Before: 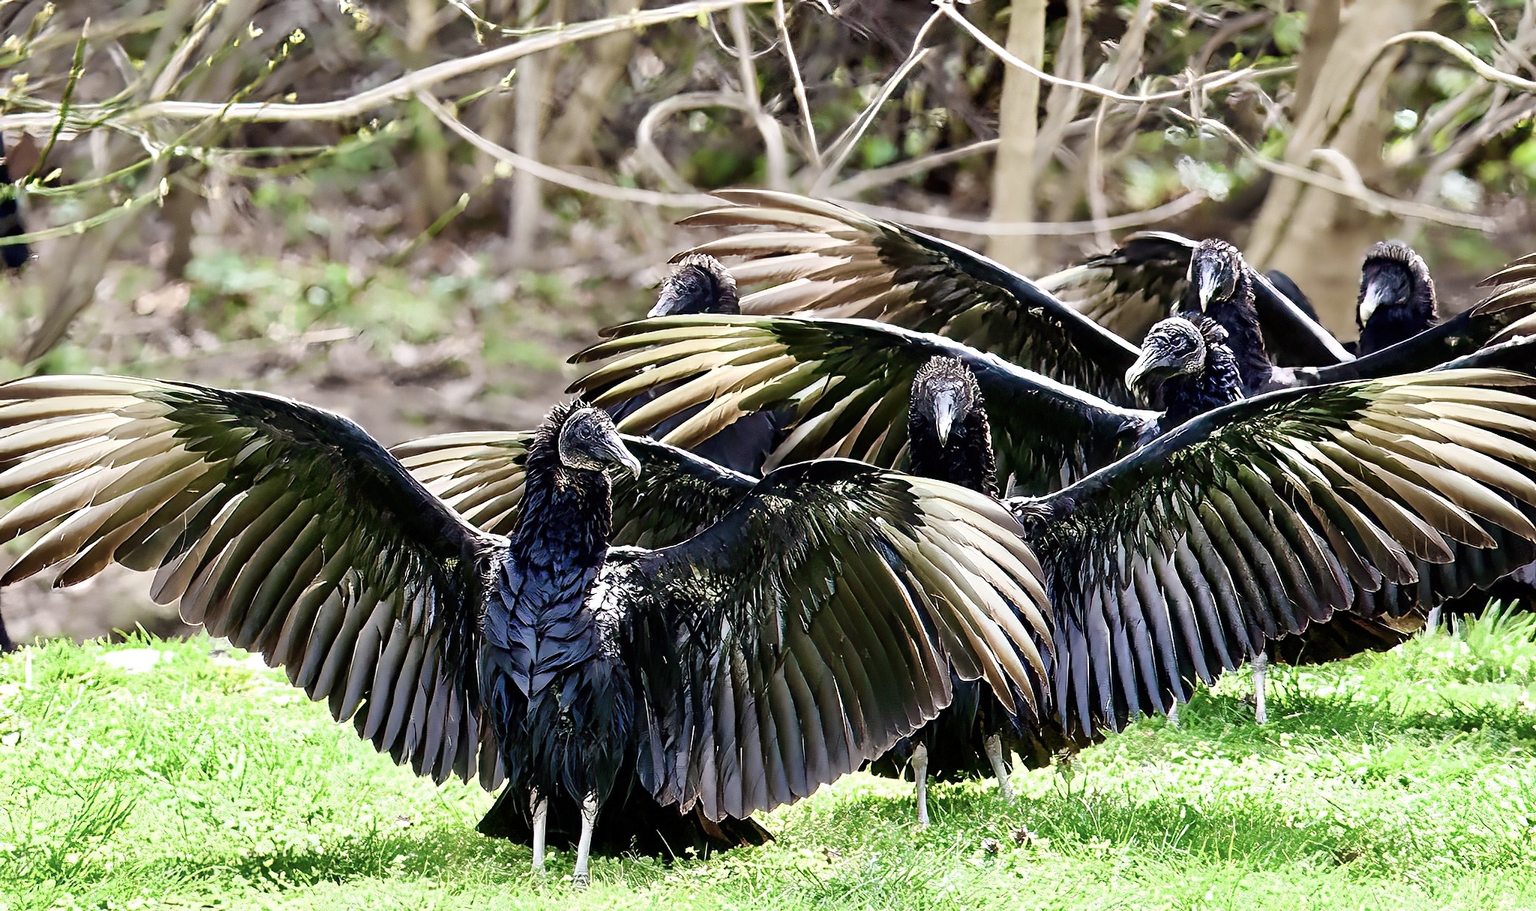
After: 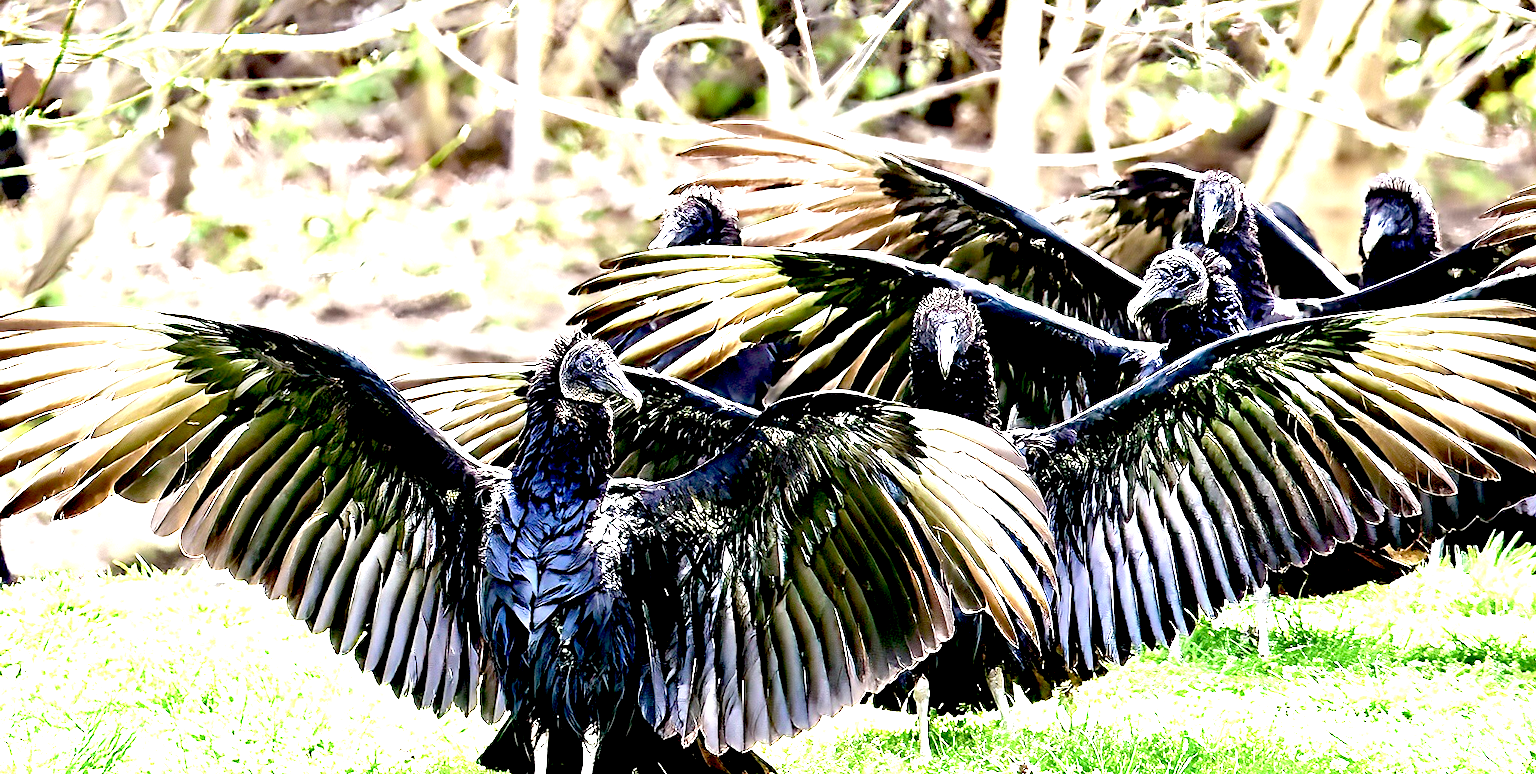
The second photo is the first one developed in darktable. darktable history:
crop: top 7.605%, bottom 7.579%
exposure: black level correction 0.015, exposure 1.797 EV, compensate exposure bias true, compensate highlight preservation false
